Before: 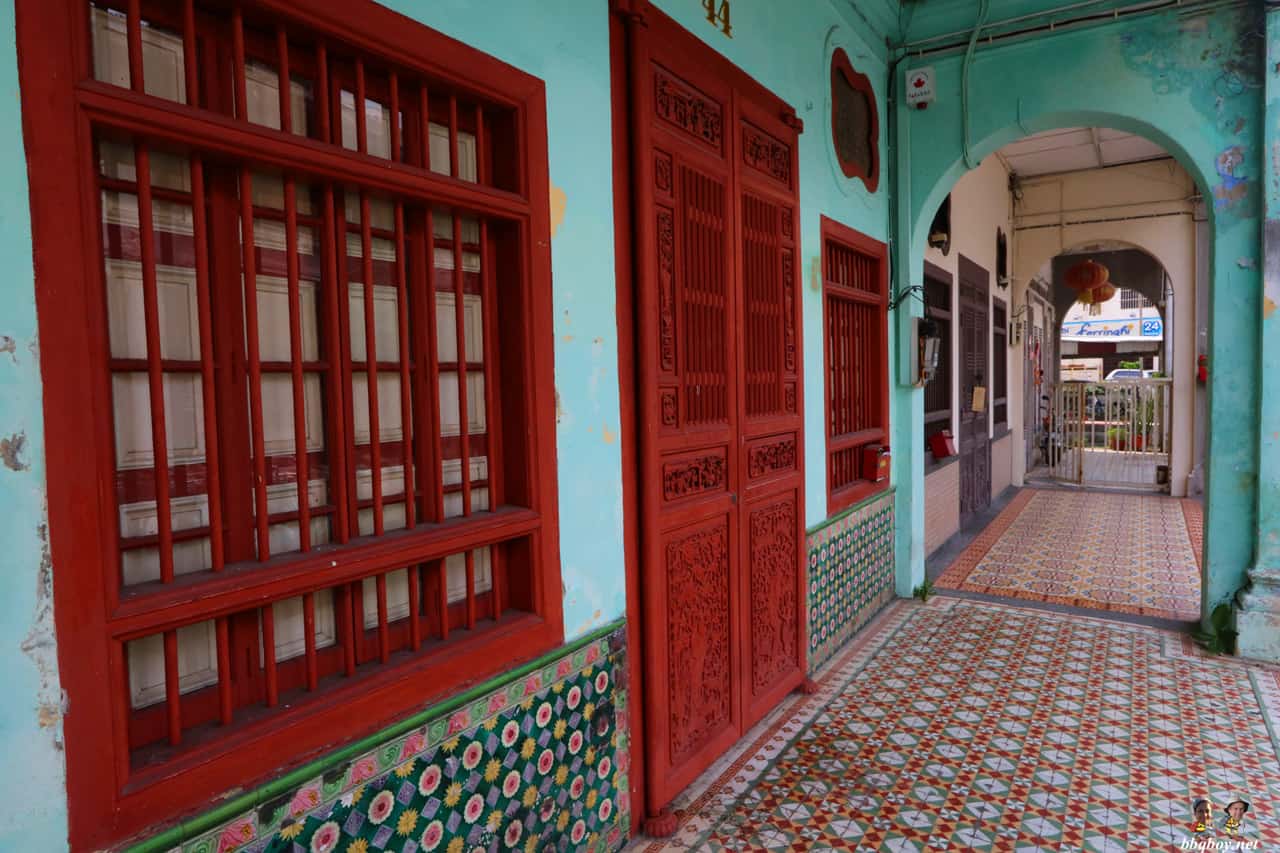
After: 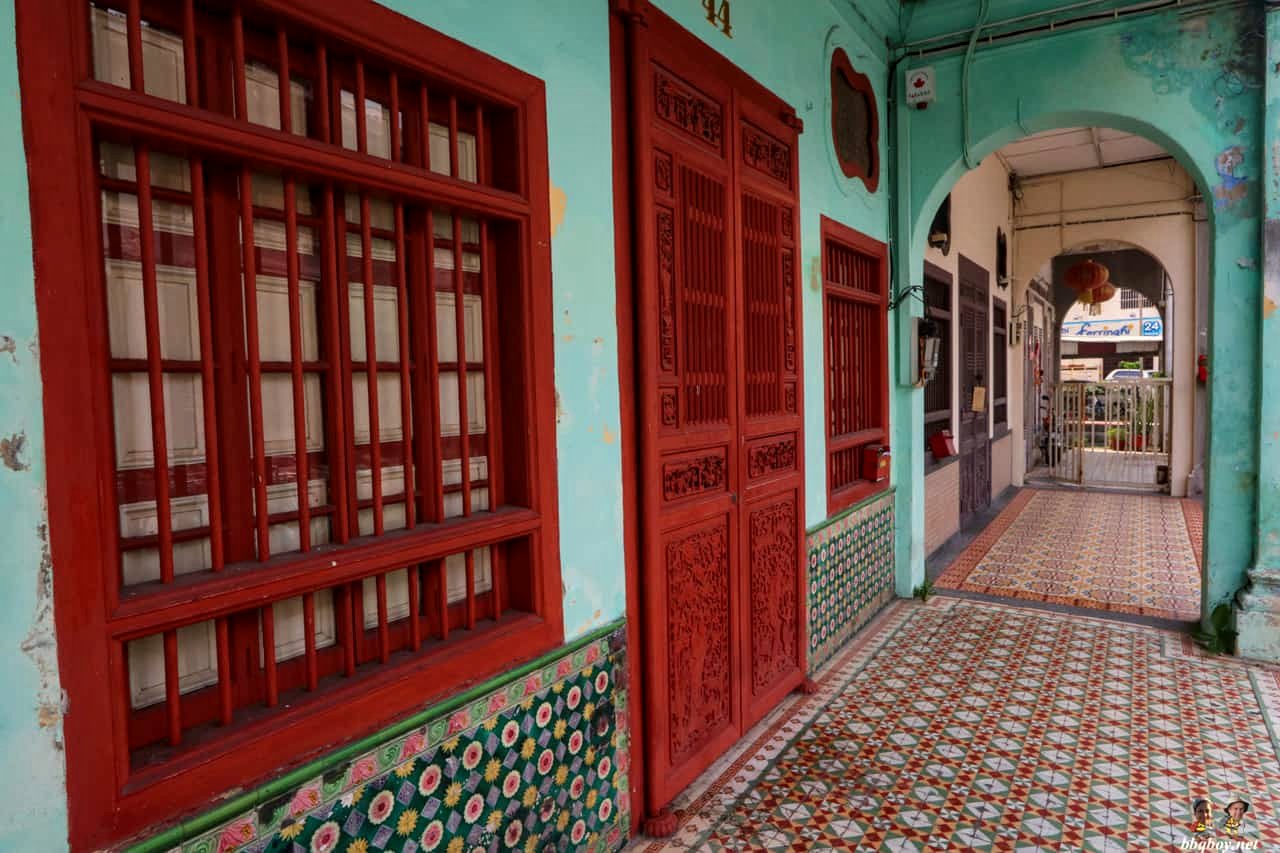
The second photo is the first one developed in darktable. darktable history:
white balance: red 1.045, blue 0.932
contrast brightness saturation: contrast 0.05
local contrast: on, module defaults
